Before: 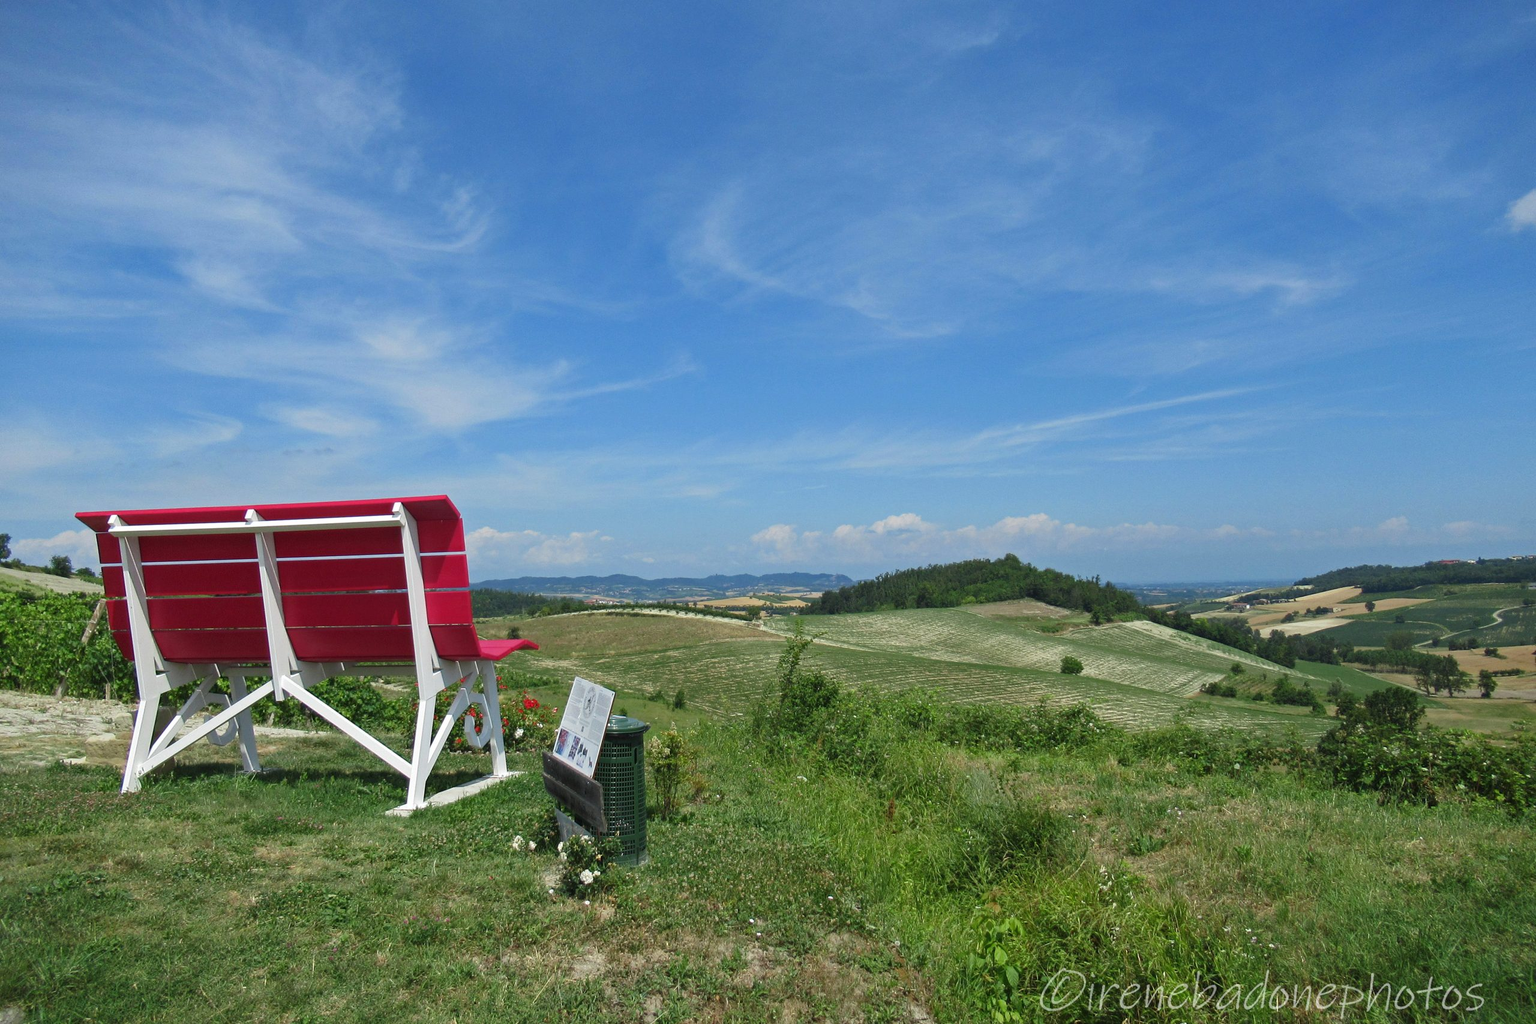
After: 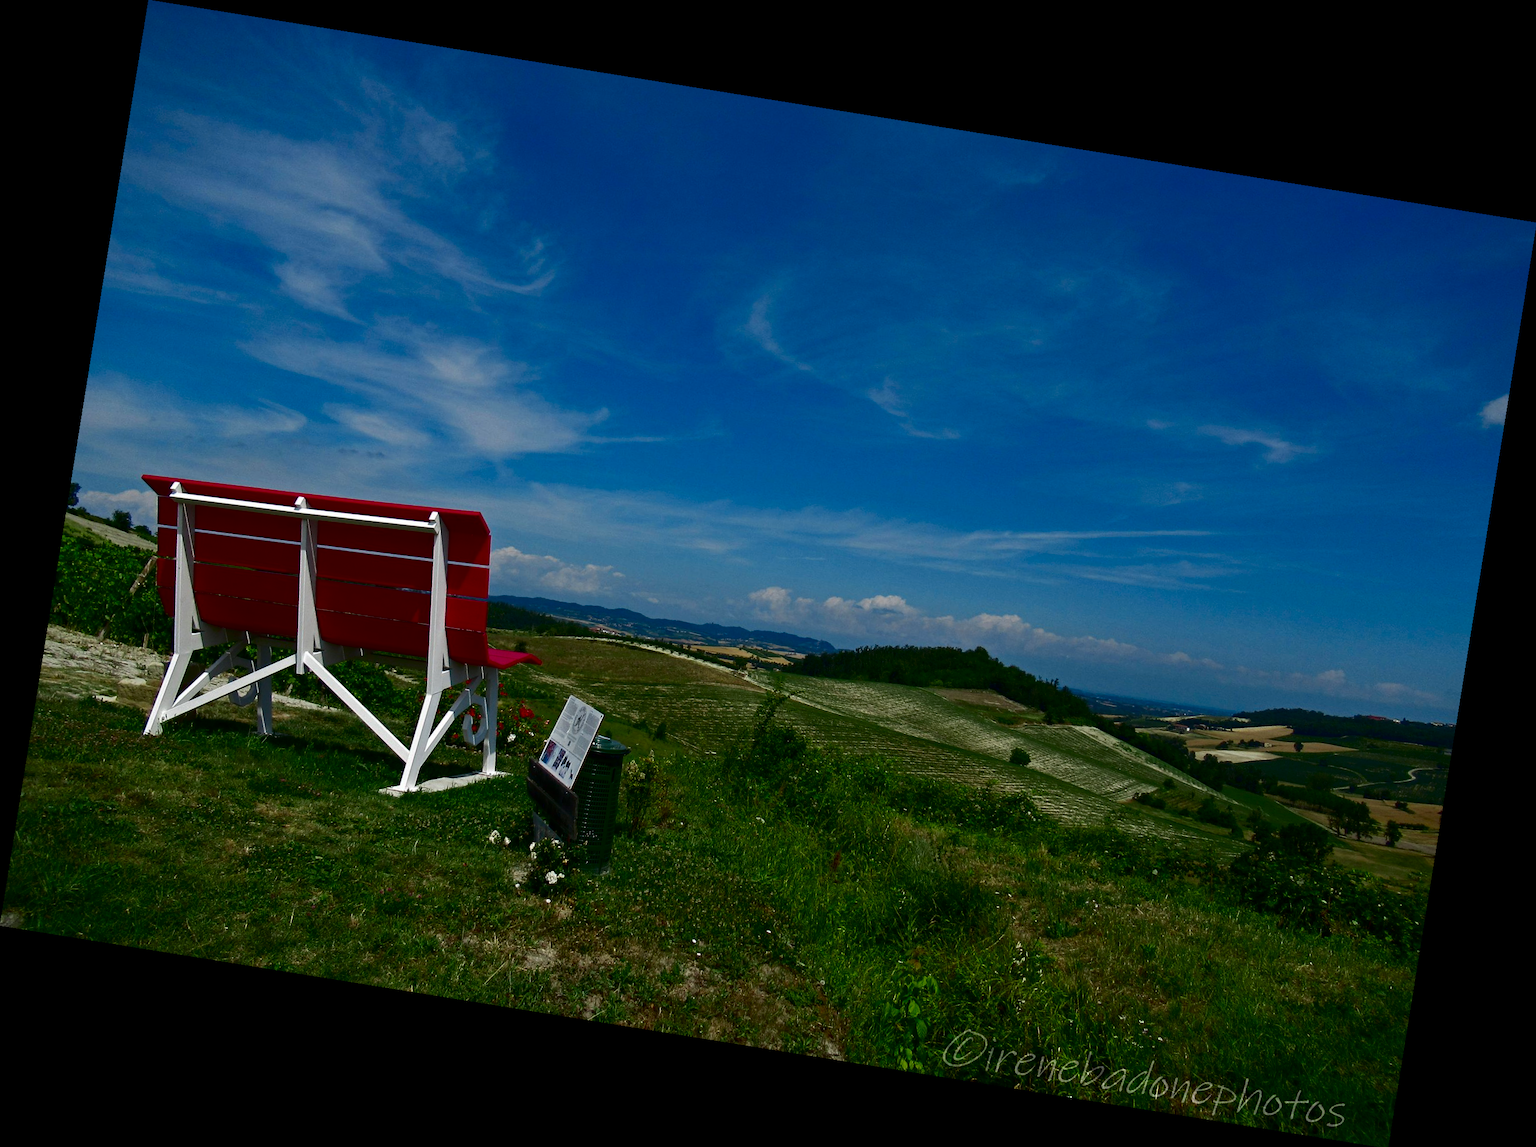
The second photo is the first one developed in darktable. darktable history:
rotate and perspective: rotation 9.12°, automatic cropping off
contrast brightness saturation: contrast 0.09, brightness -0.59, saturation 0.17
